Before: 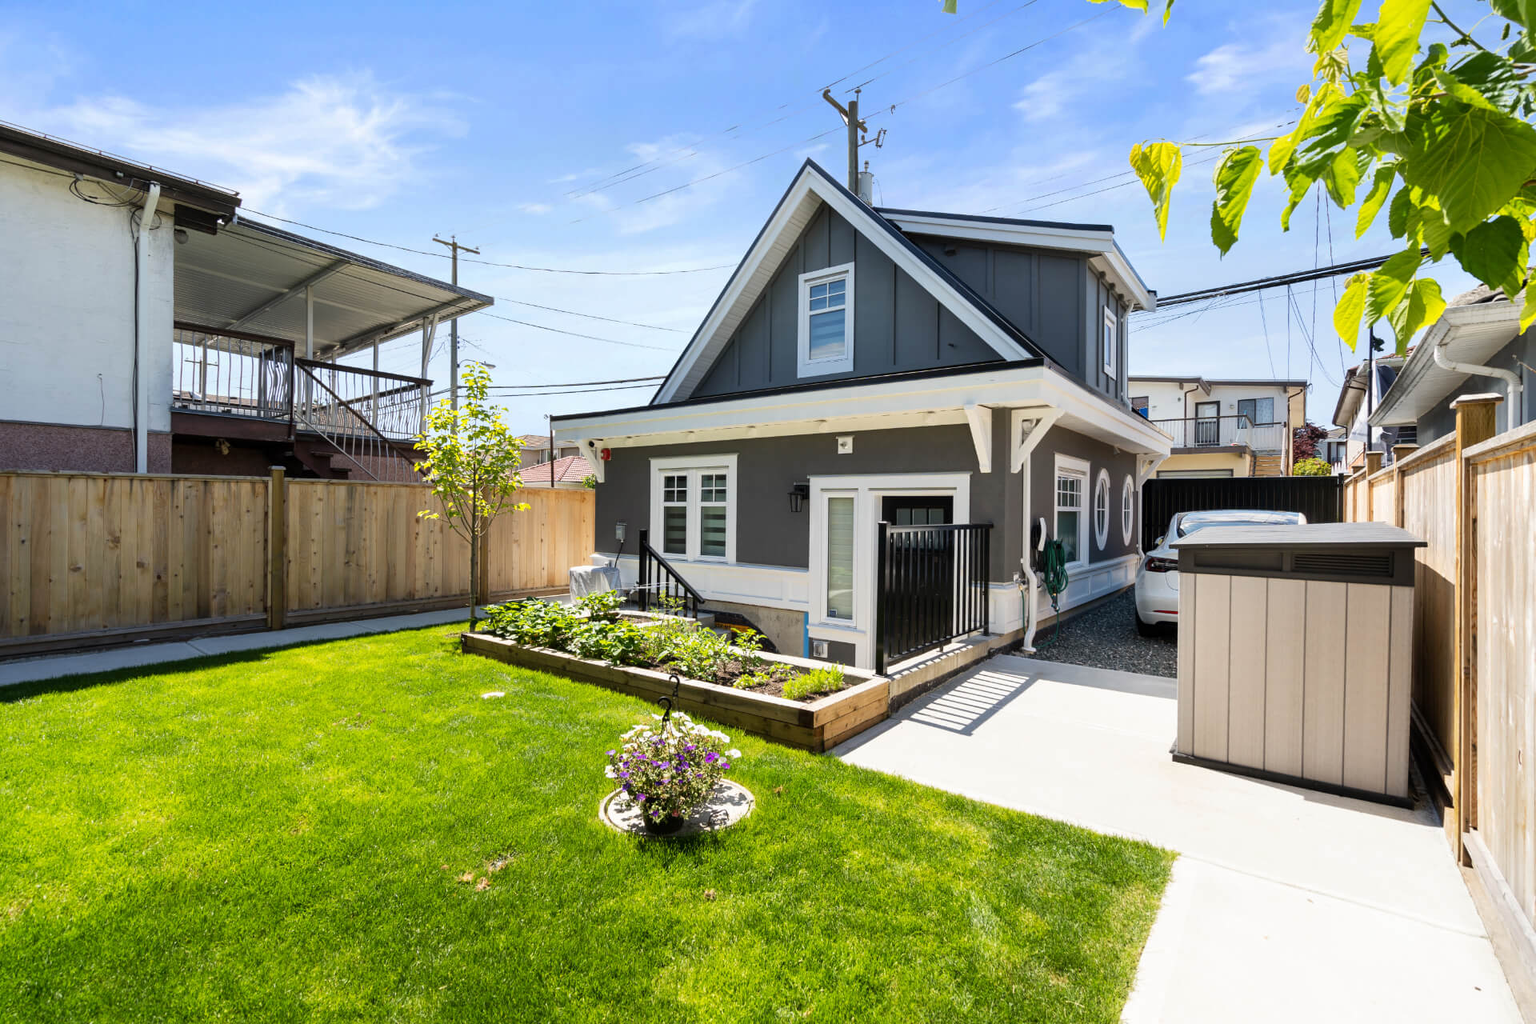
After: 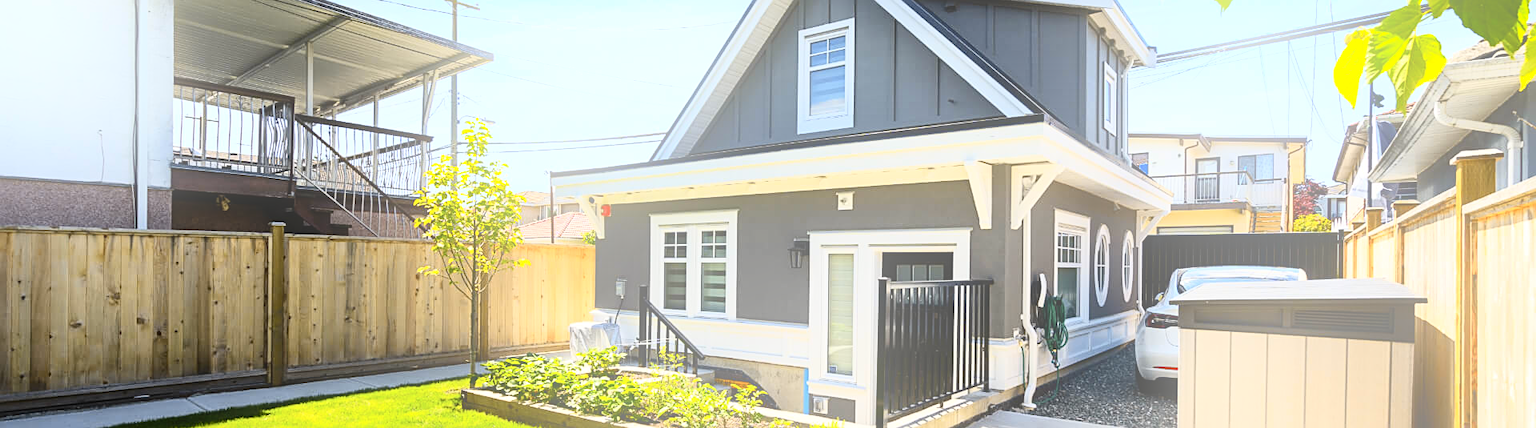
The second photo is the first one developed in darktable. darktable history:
crop and rotate: top 23.84%, bottom 34.294%
bloom: threshold 82.5%, strength 16.25%
tone curve: curves: ch0 [(0, 0.029) (0.071, 0.087) (0.223, 0.265) (0.447, 0.605) (0.654, 0.823) (0.861, 0.943) (1, 0.981)]; ch1 [(0, 0) (0.353, 0.344) (0.447, 0.449) (0.502, 0.501) (0.547, 0.54) (0.57, 0.582) (0.608, 0.608) (0.618, 0.631) (0.657, 0.699) (1, 1)]; ch2 [(0, 0) (0.34, 0.314) (0.456, 0.456) (0.5, 0.503) (0.528, 0.54) (0.557, 0.577) (0.589, 0.626) (1, 1)], color space Lab, independent channels, preserve colors none
shadows and highlights: radius 171.16, shadows 27, white point adjustment 3.13, highlights -67.95, soften with gaussian
sharpen: on, module defaults
exposure: exposure -0.116 EV, compensate exposure bias true, compensate highlight preservation false
